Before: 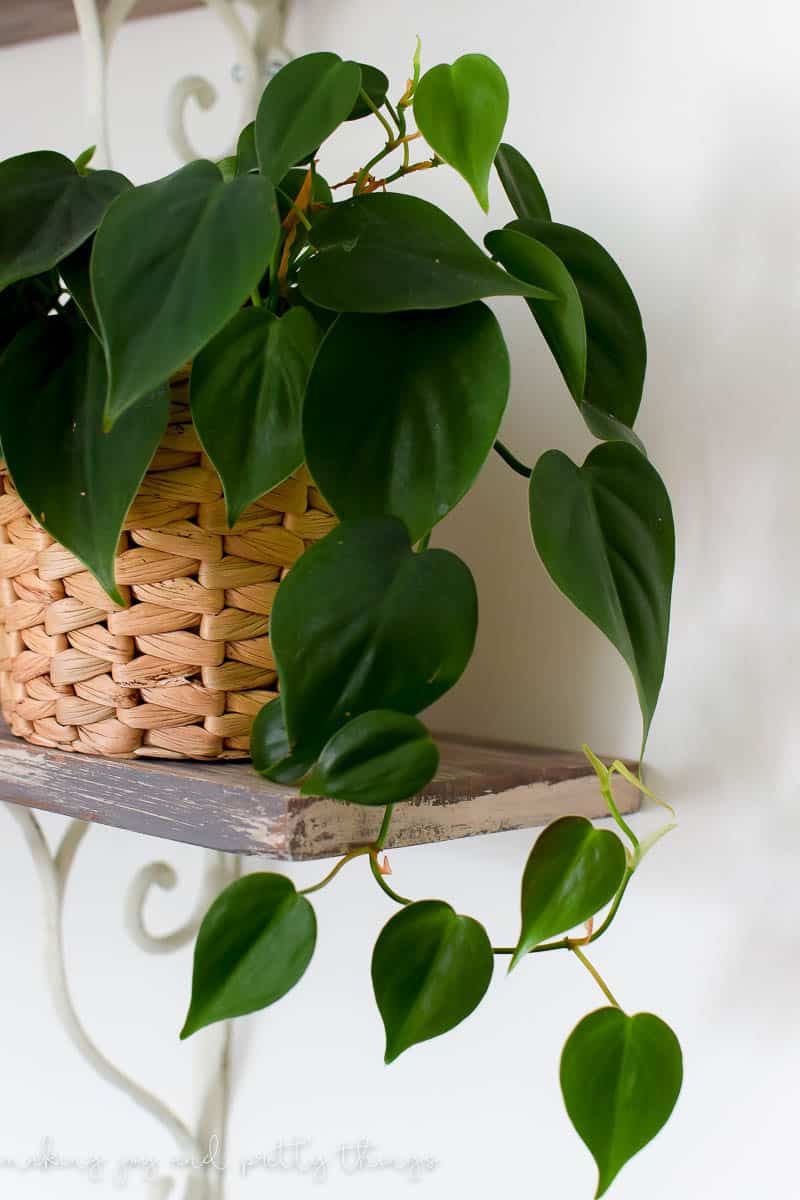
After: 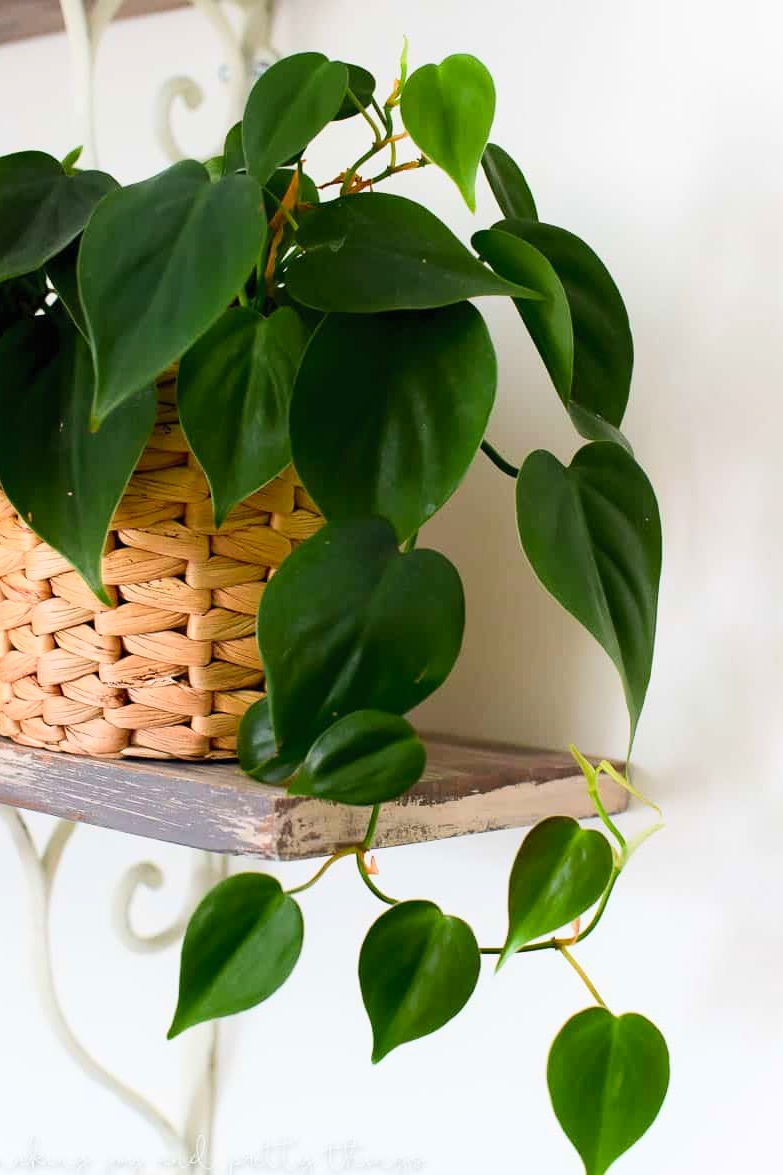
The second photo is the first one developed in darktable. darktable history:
crop: left 1.743%, right 0.268%, bottom 2.011%
exposure: compensate highlight preservation false
contrast brightness saturation: contrast 0.2, brightness 0.16, saturation 0.22
